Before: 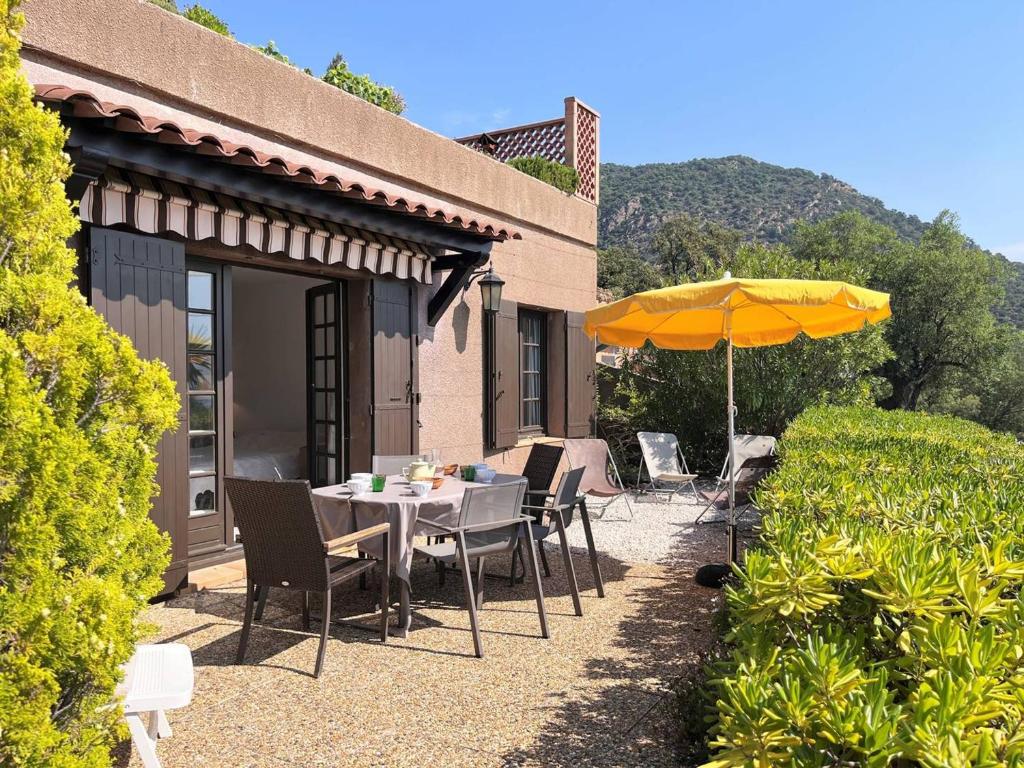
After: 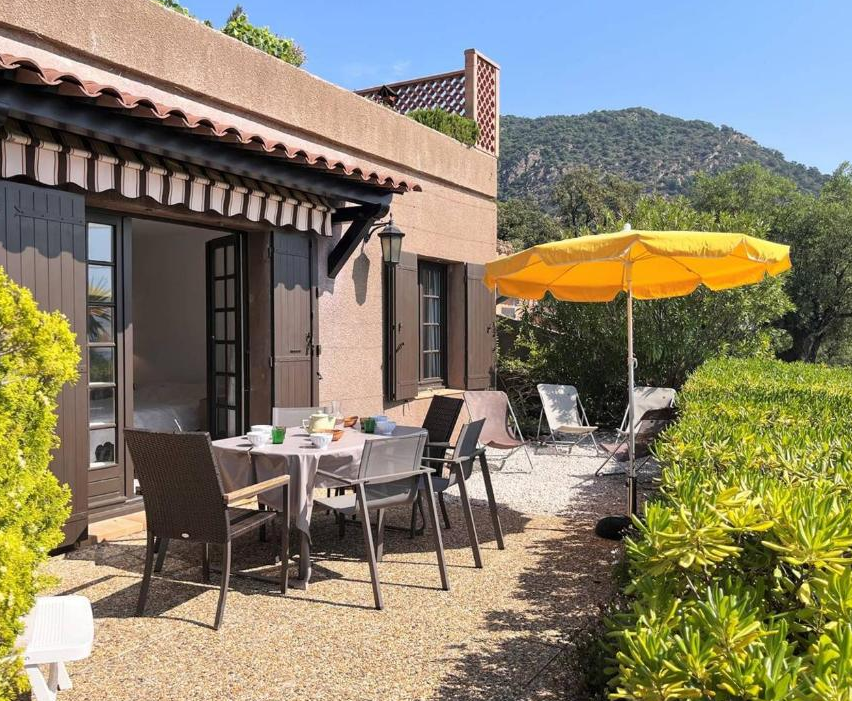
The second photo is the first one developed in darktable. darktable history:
crop: left 9.792%, top 6.297%, right 7.002%, bottom 2.375%
